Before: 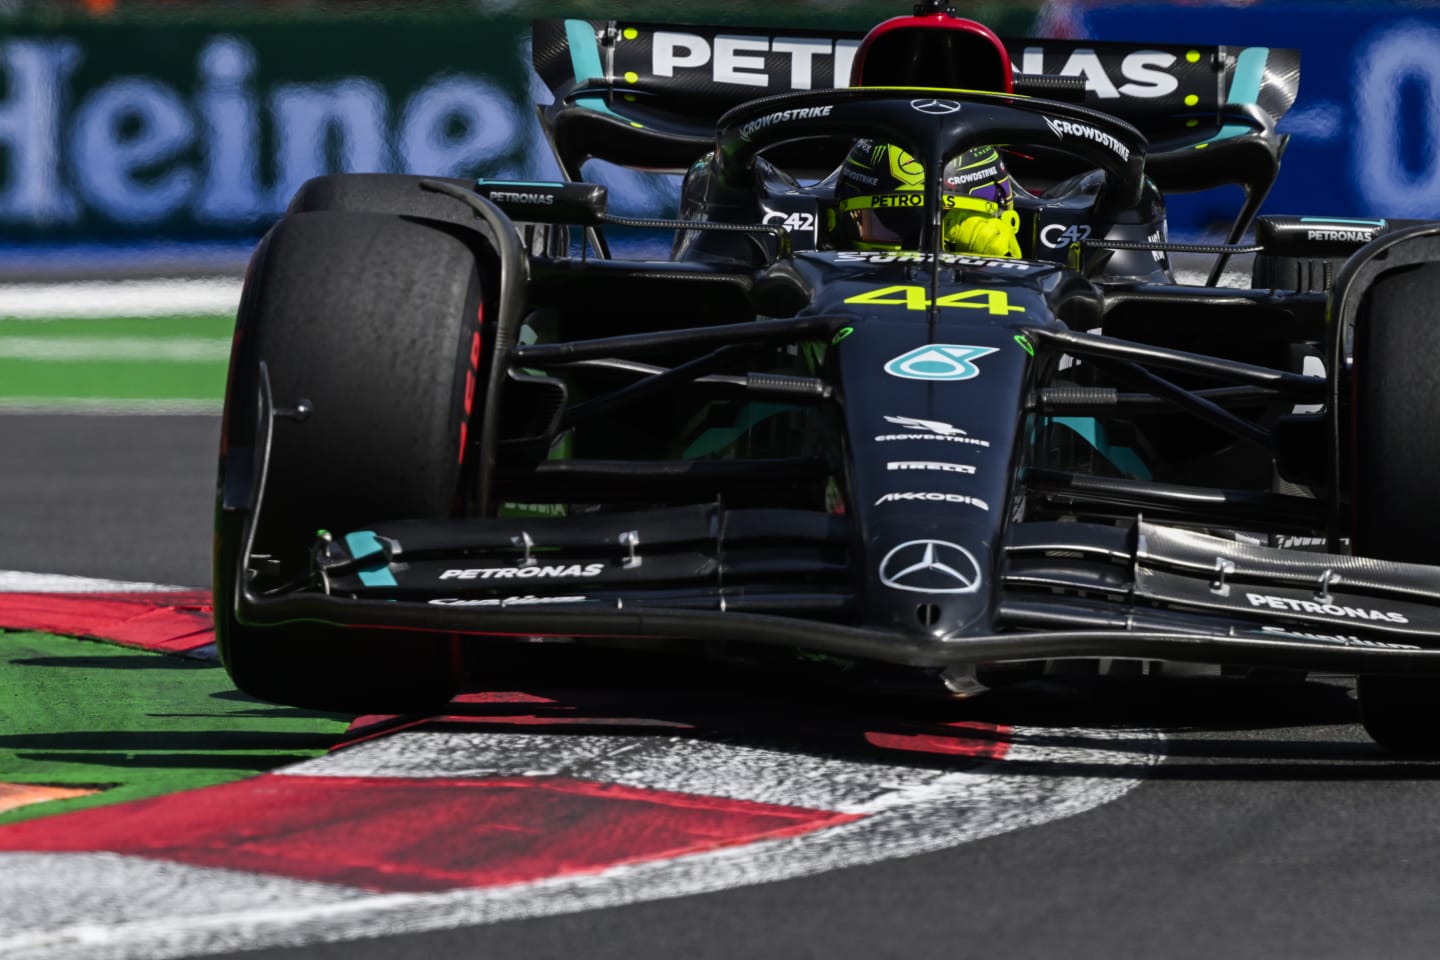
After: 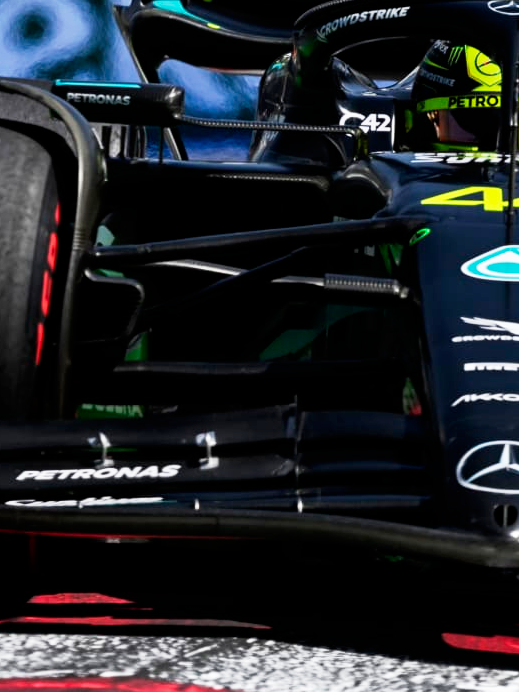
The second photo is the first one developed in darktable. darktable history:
crop and rotate: left 29.388%, top 10.327%, right 34.517%, bottom 17.535%
base curve: curves: ch0 [(0, 0) (0.005, 0.002) (0.193, 0.295) (0.399, 0.664) (0.75, 0.928) (1, 1)], preserve colors none
contrast brightness saturation: contrast 0.014, saturation -0.055
